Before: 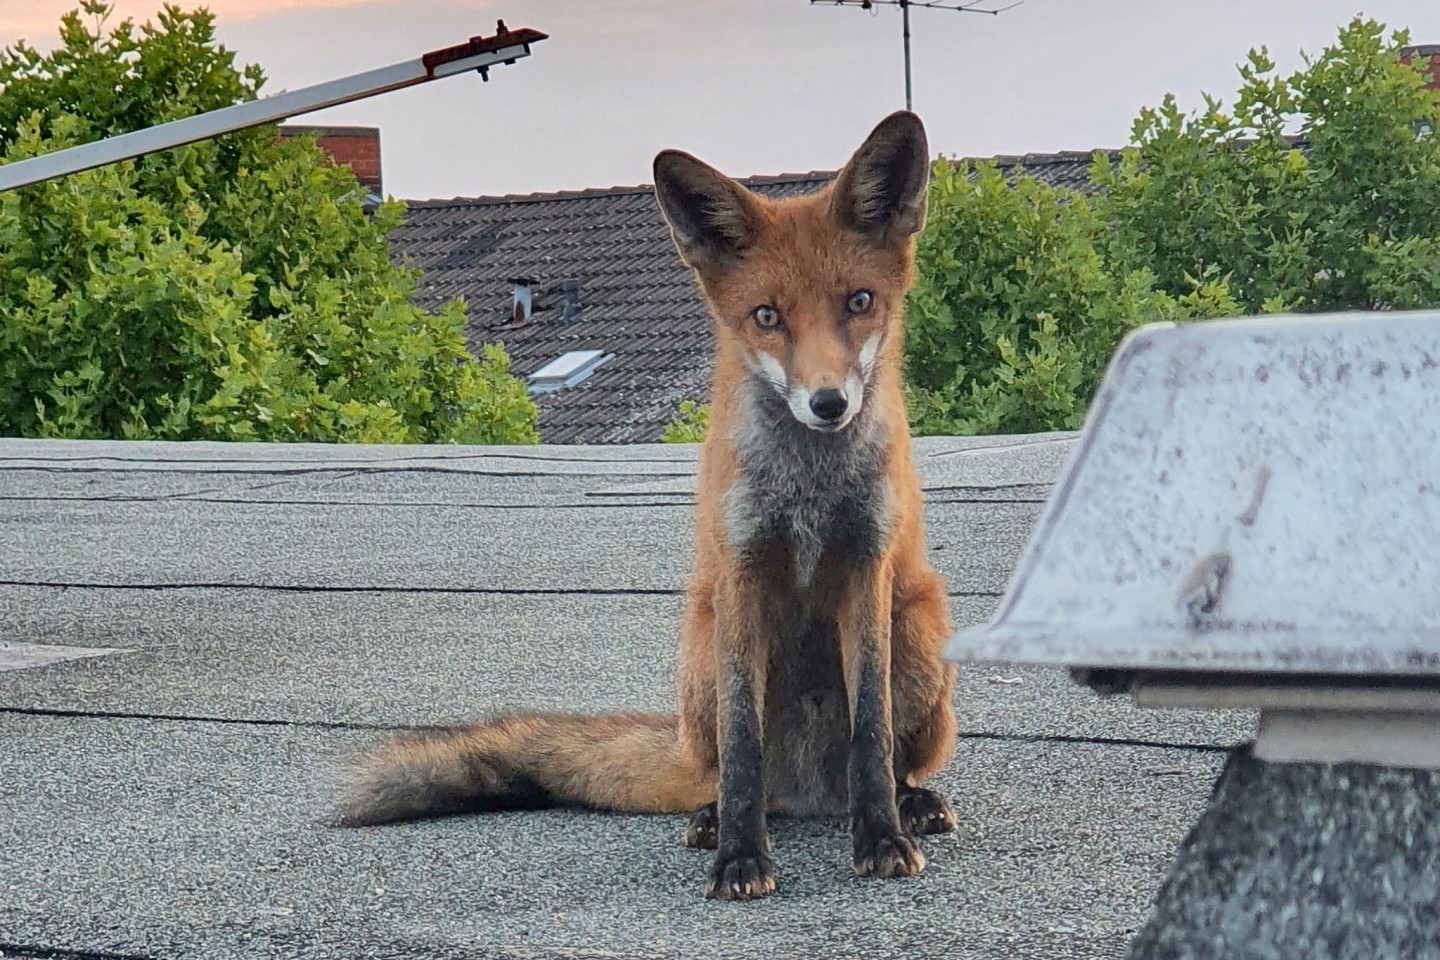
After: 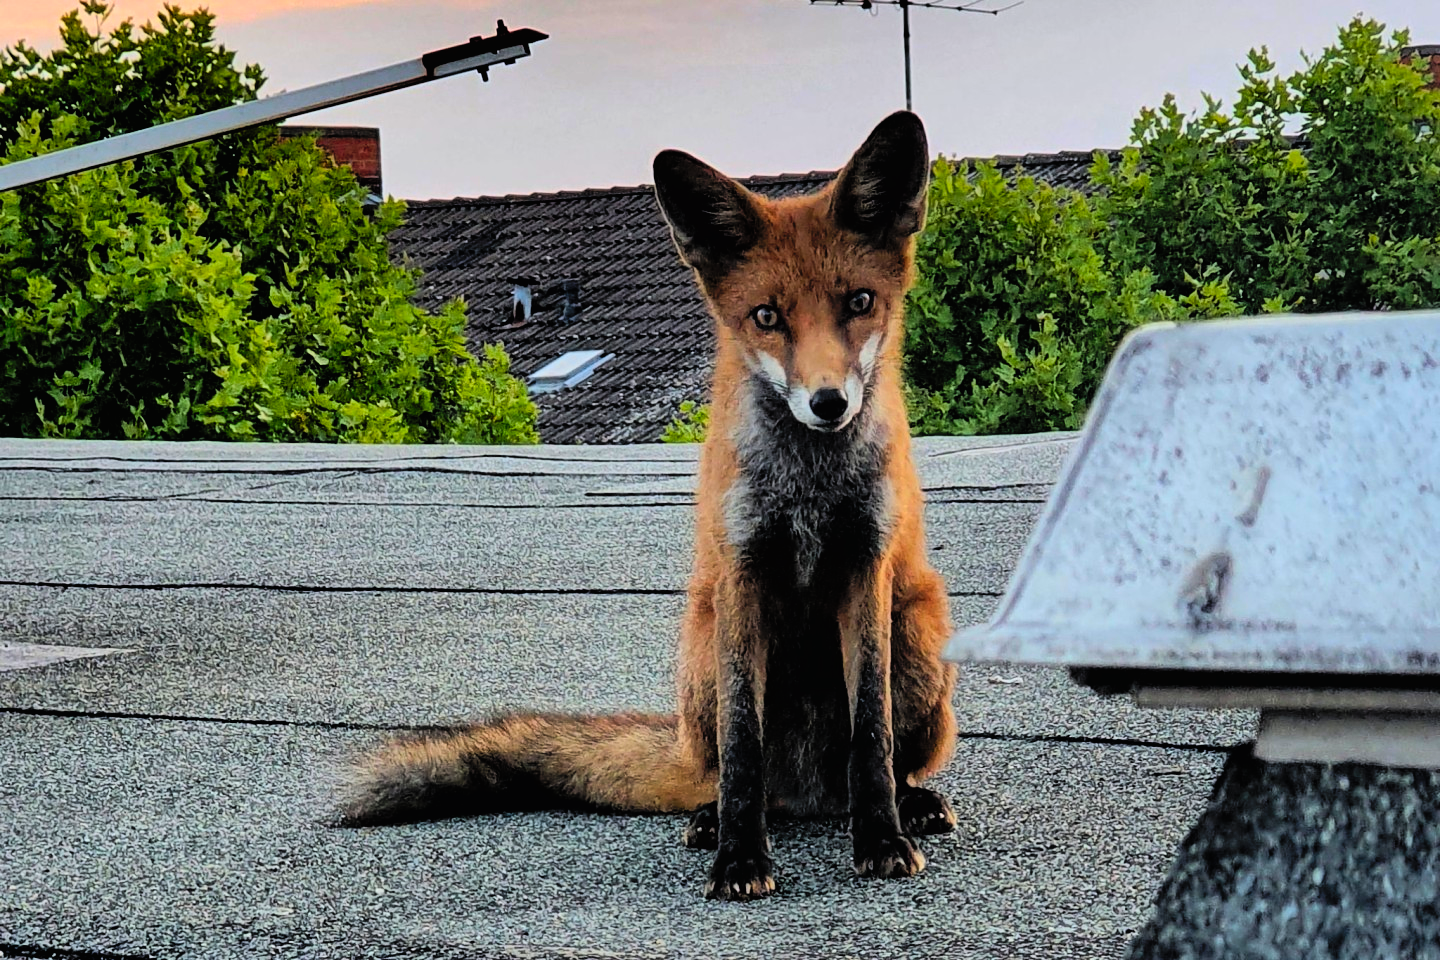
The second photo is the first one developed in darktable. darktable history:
contrast brightness saturation: contrast 0.197, brightness 0.191, saturation 0.816
exposure: black level correction 0, exposure -0.692 EV, compensate highlight preservation false
shadows and highlights: on, module defaults
color correction: highlights b* 0.012
filmic rgb: black relative exposure -3.78 EV, white relative exposure 2.38 EV, threshold 5.97 EV, dynamic range scaling -49.42%, hardness 3.43, latitude 30.73%, contrast 1.807, enable highlight reconstruction true
